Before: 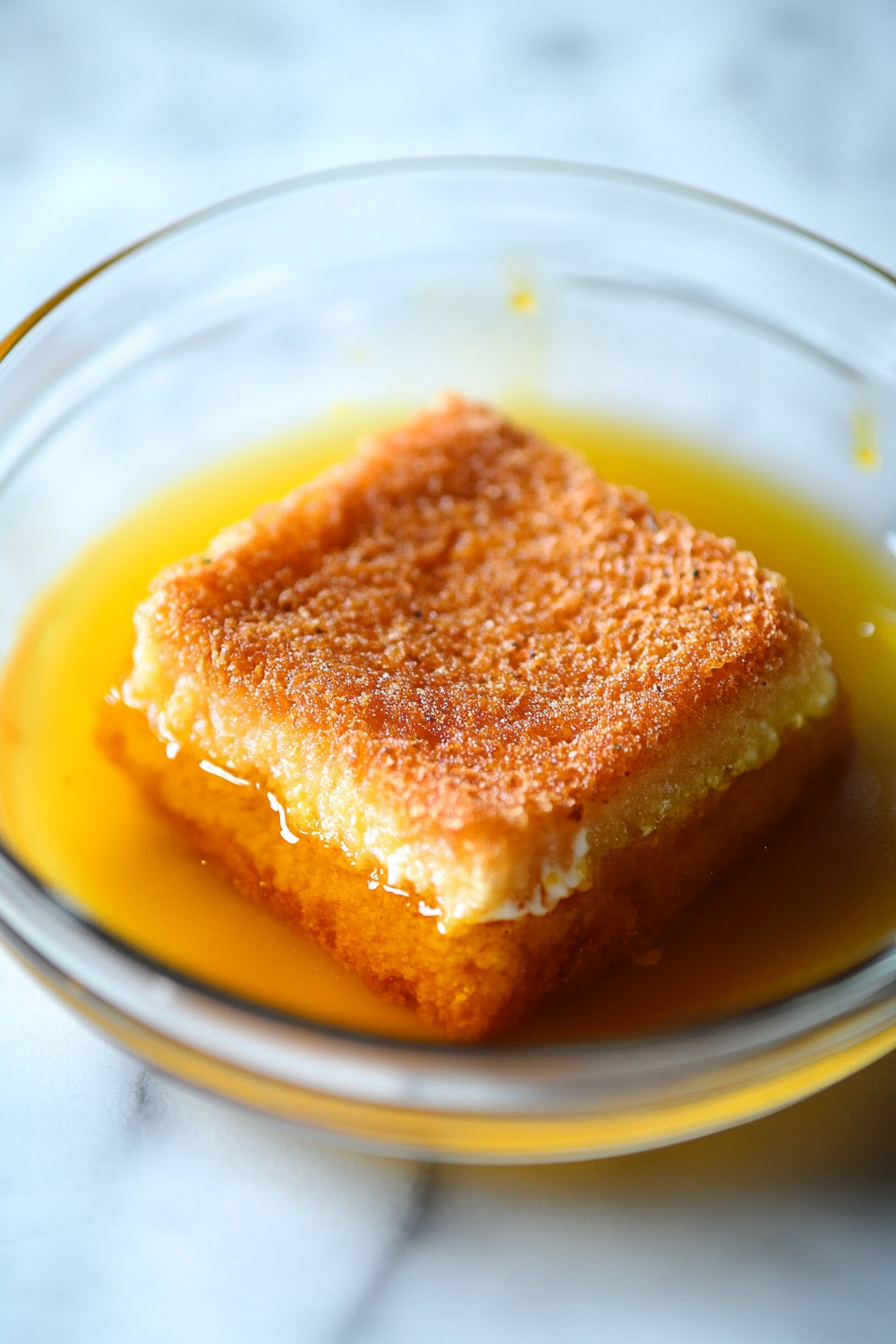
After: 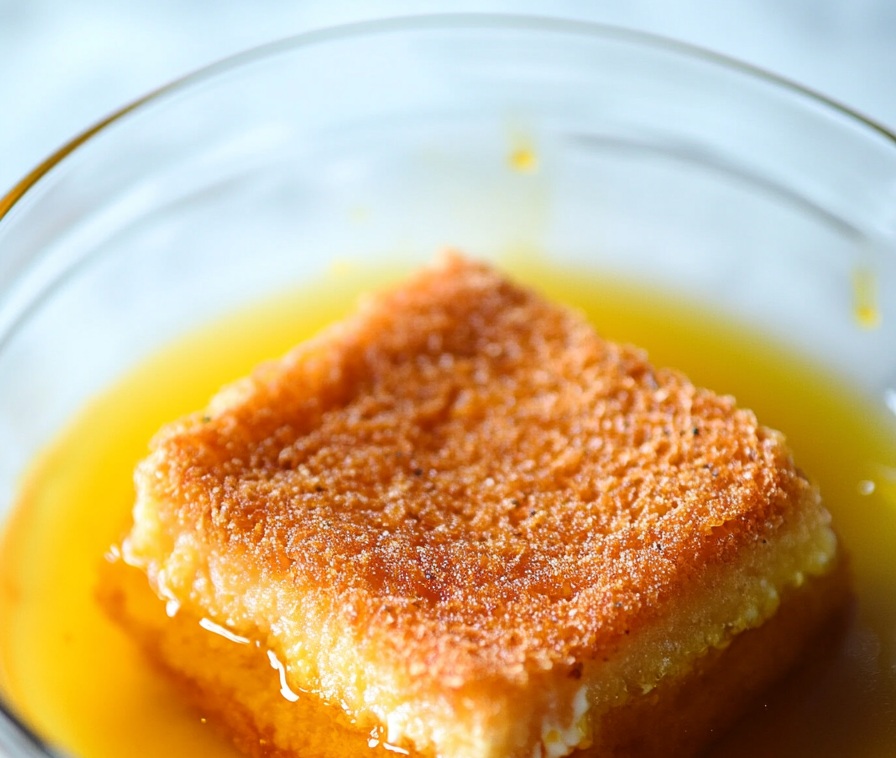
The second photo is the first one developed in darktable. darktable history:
crop and rotate: top 10.587%, bottom 32.953%
